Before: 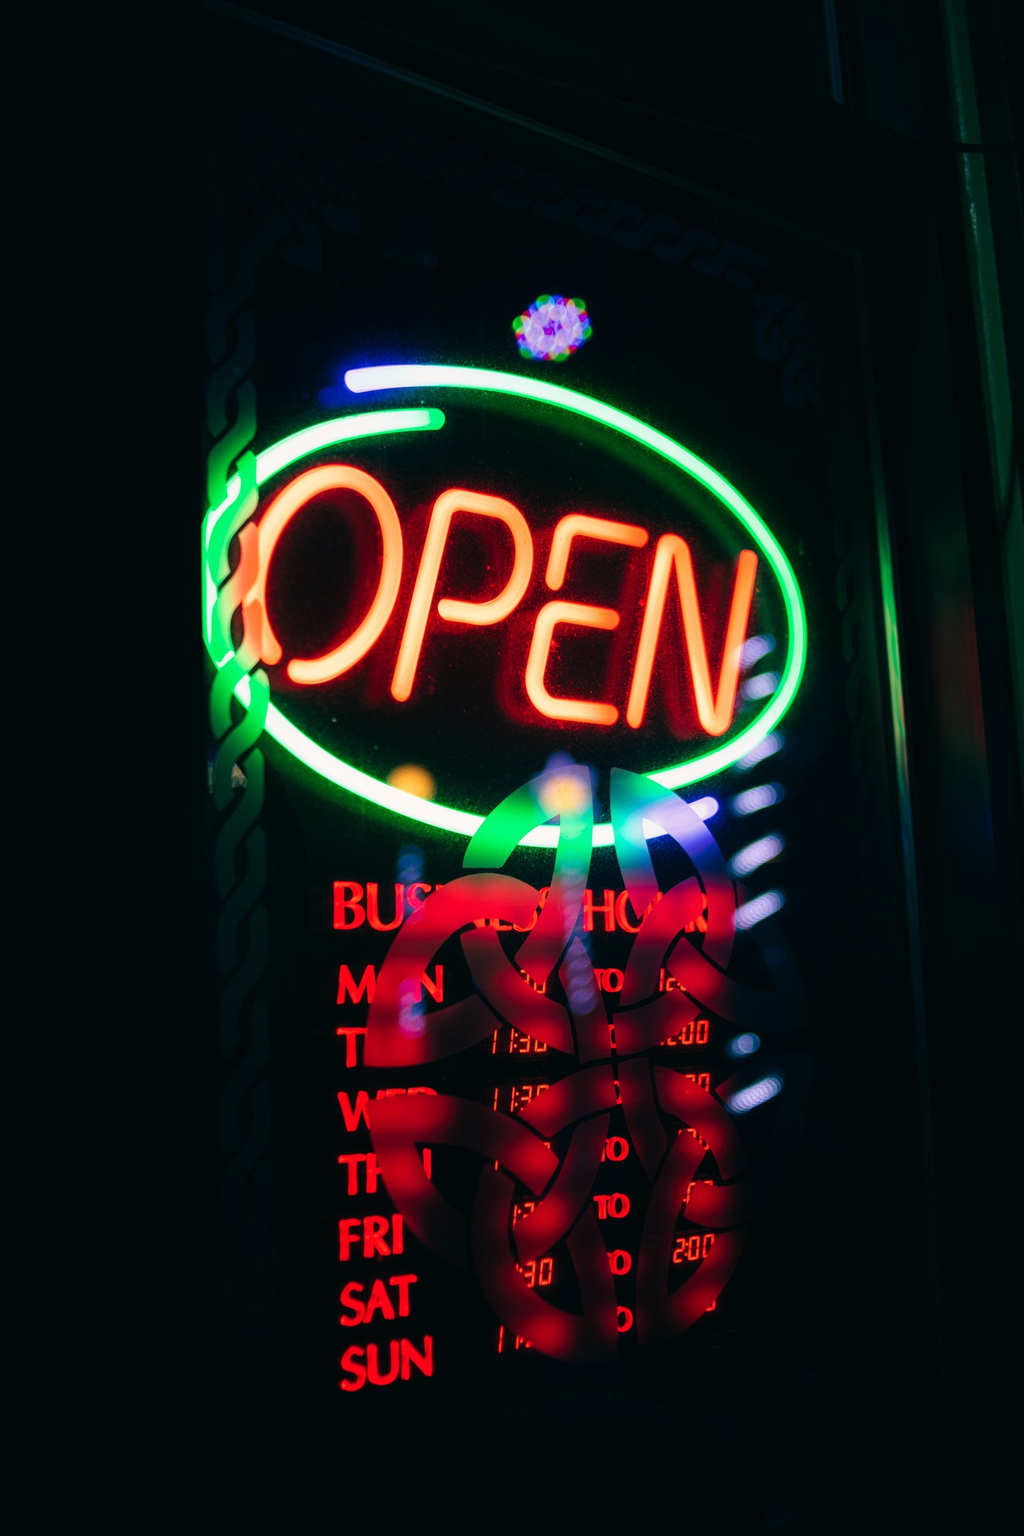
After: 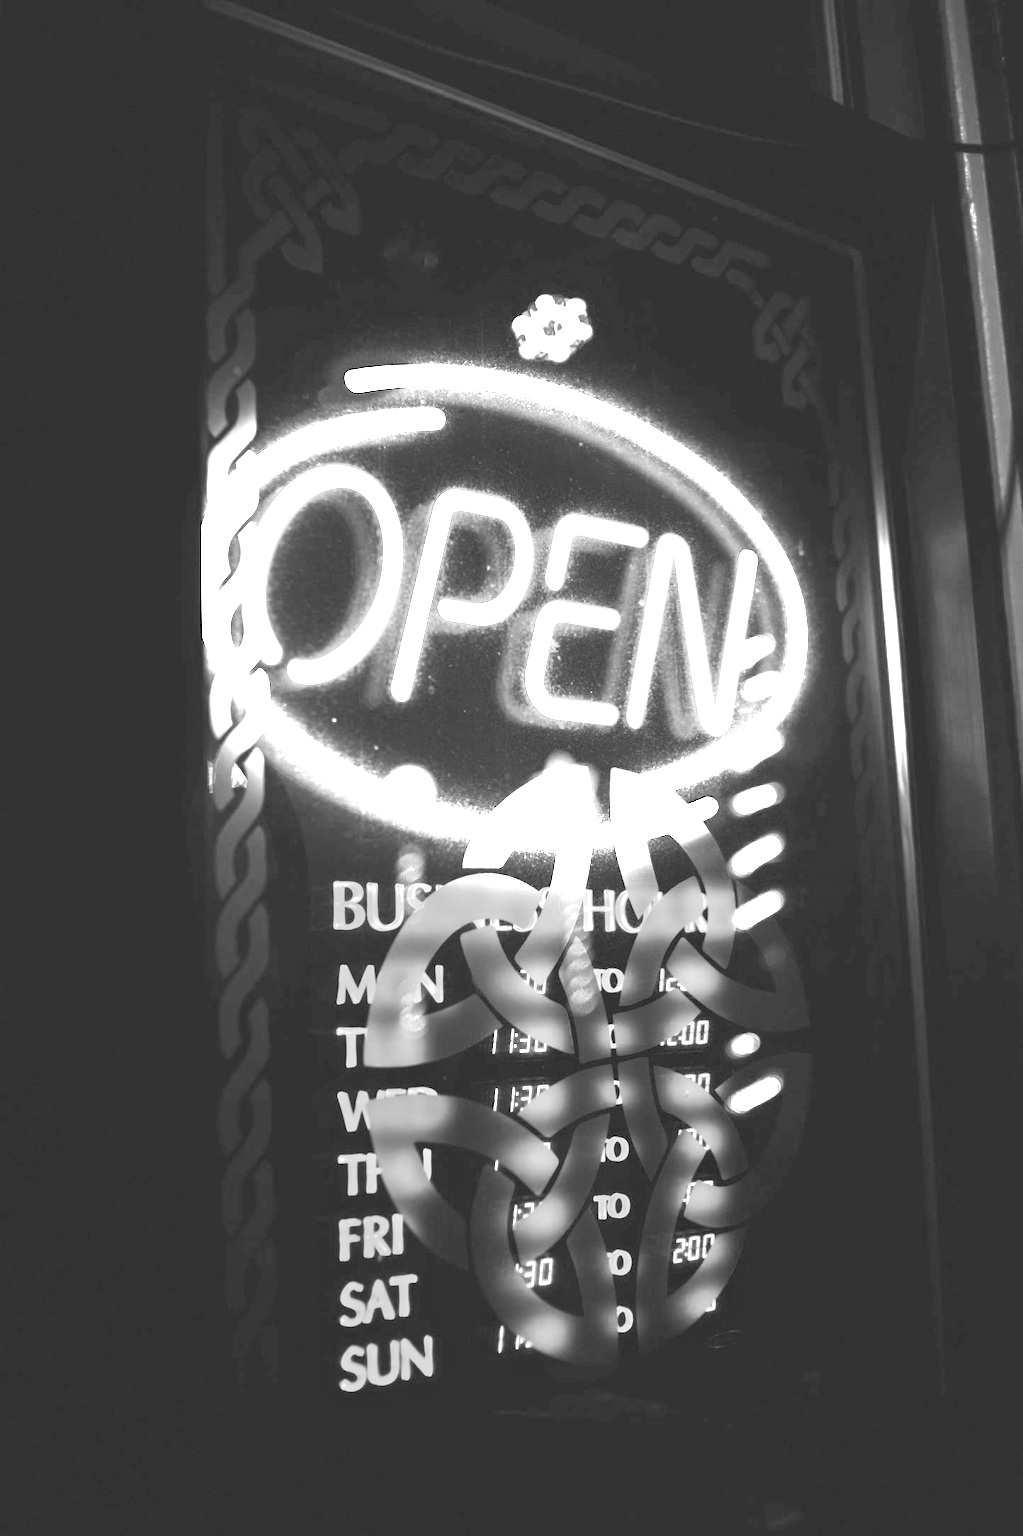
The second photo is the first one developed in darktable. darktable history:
exposure: black level correction 0, exposure 4 EV, compensate exposure bias true, compensate highlight preservation false
monochrome: a -35.87, b 49.73, size 1.7
contrast equalizer: y [[0.5 ×4, 0.483, 0.43], [0.5 ×6], [0.5 ×6], [0 ×6], [0 ×6]]
color zones: curves: ch1 [(0.29, 0.492) (0.373, 0.185) (0.509, 0.481)]; ch2 [(0.25, 0.462) (0.749, 0.457)], mix 40.67%
